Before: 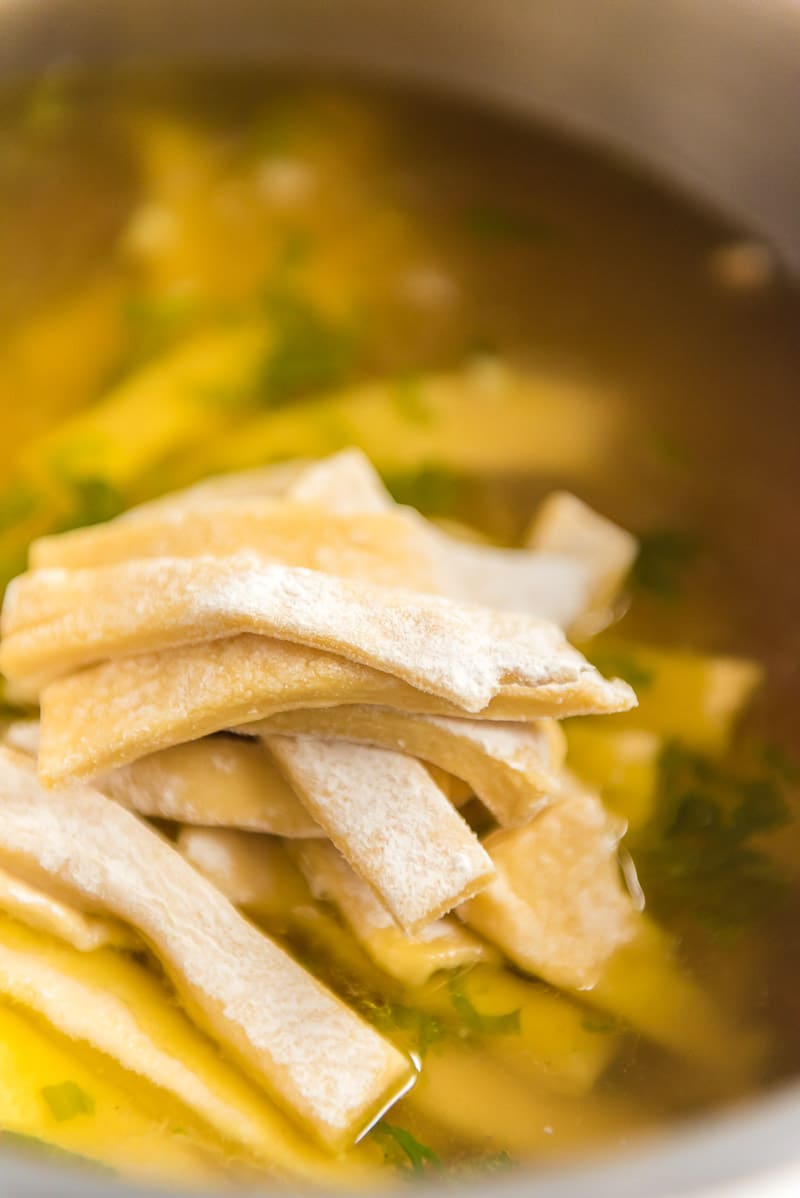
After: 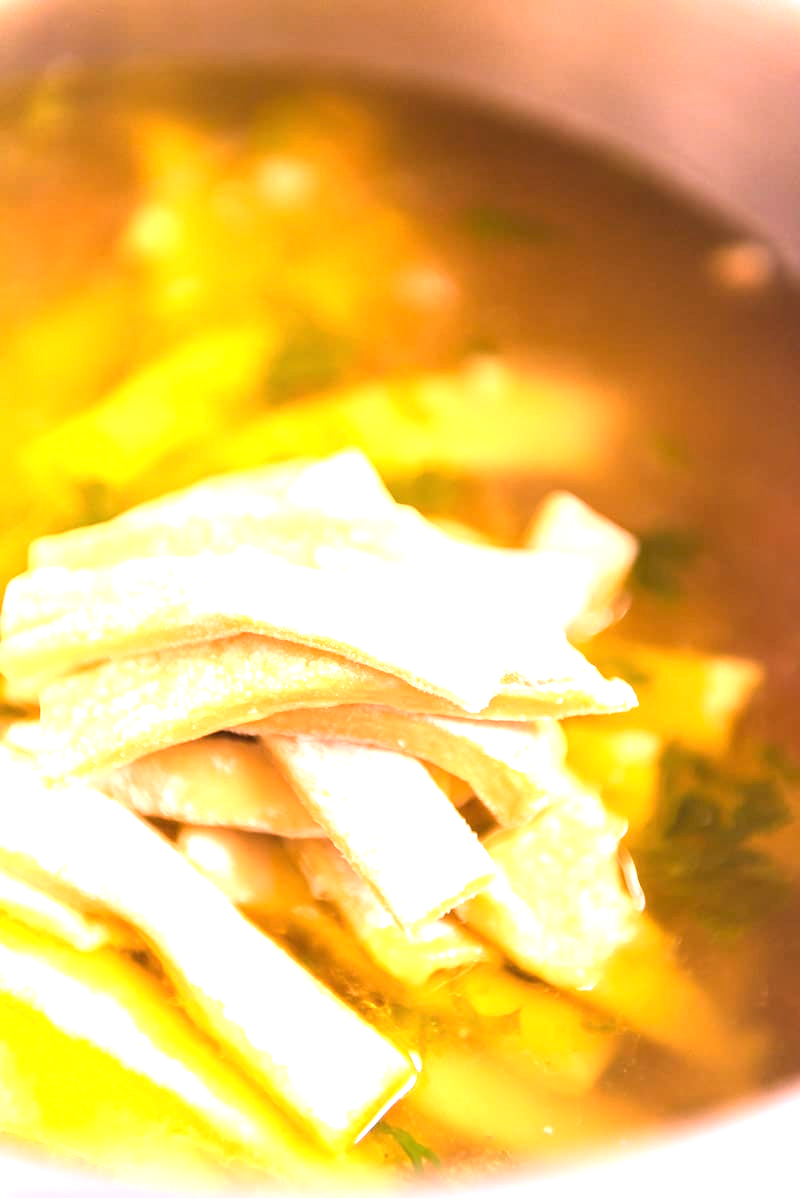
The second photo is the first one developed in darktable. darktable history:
white balance: red 1.188, blue 1.11
exposure: black level correction 0, exposure 1.3 EV, compensate highlight preservation false
